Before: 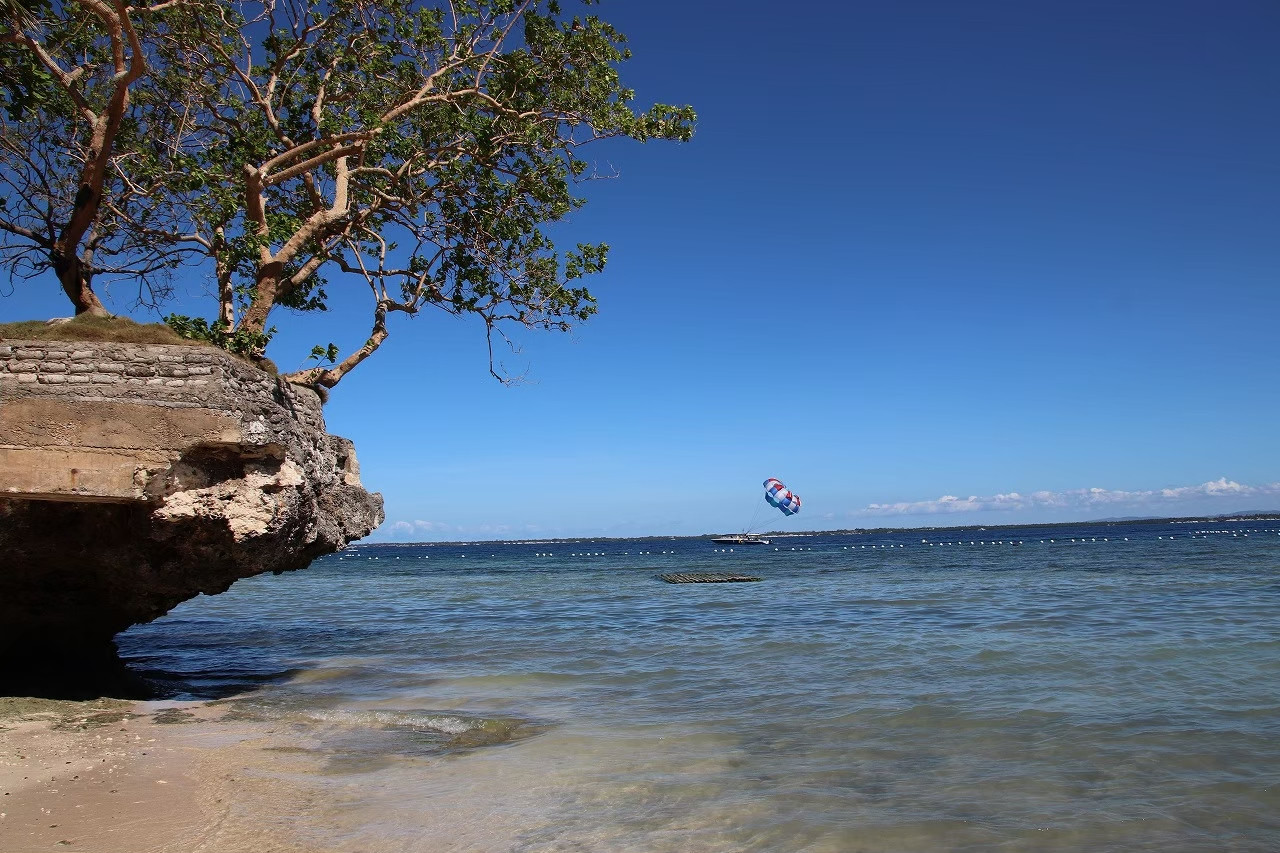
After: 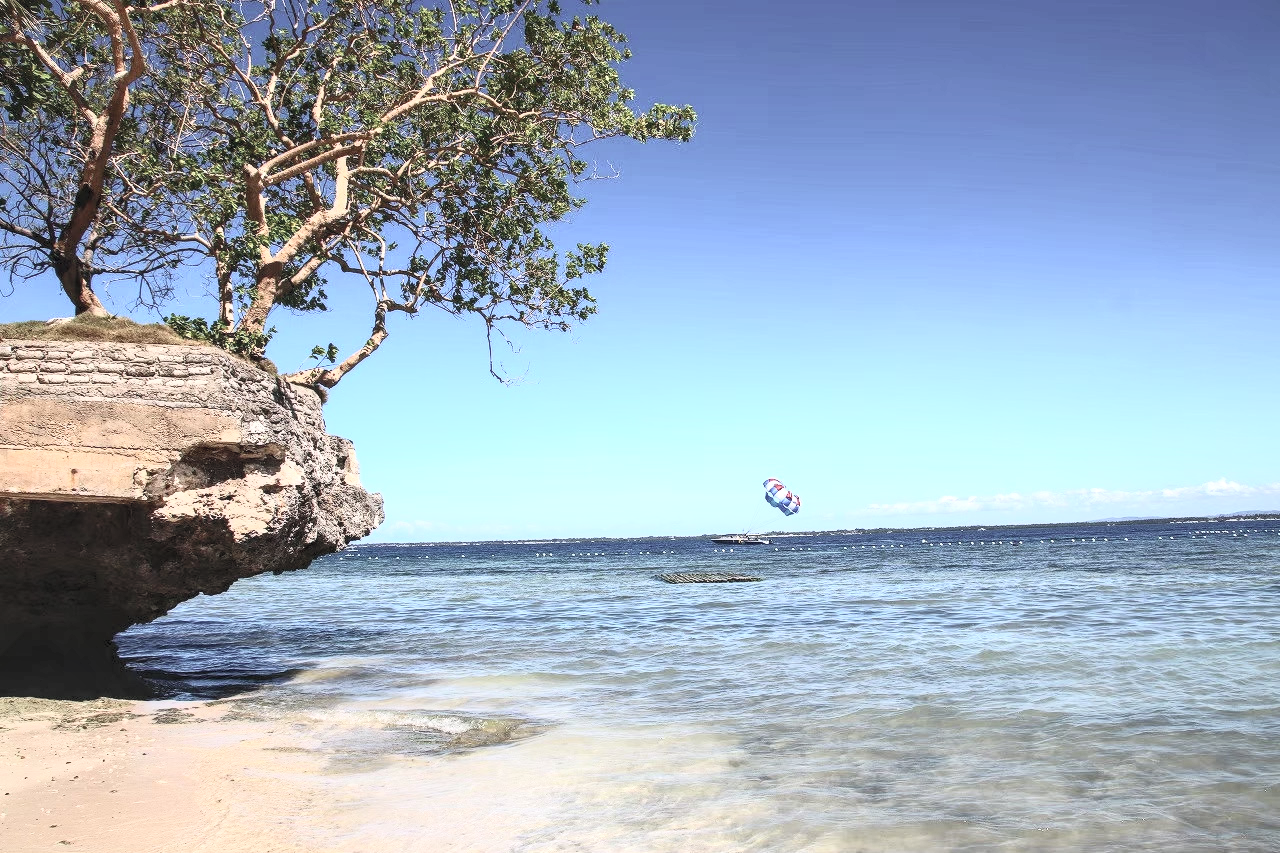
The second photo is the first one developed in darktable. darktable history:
exposure: exposure 0.556 EV, compensate highlight preservation false
local contrast: on, module defaults
contrast brightness saturation: contrast 0.43, brightness 0.56, saturation -0.19
